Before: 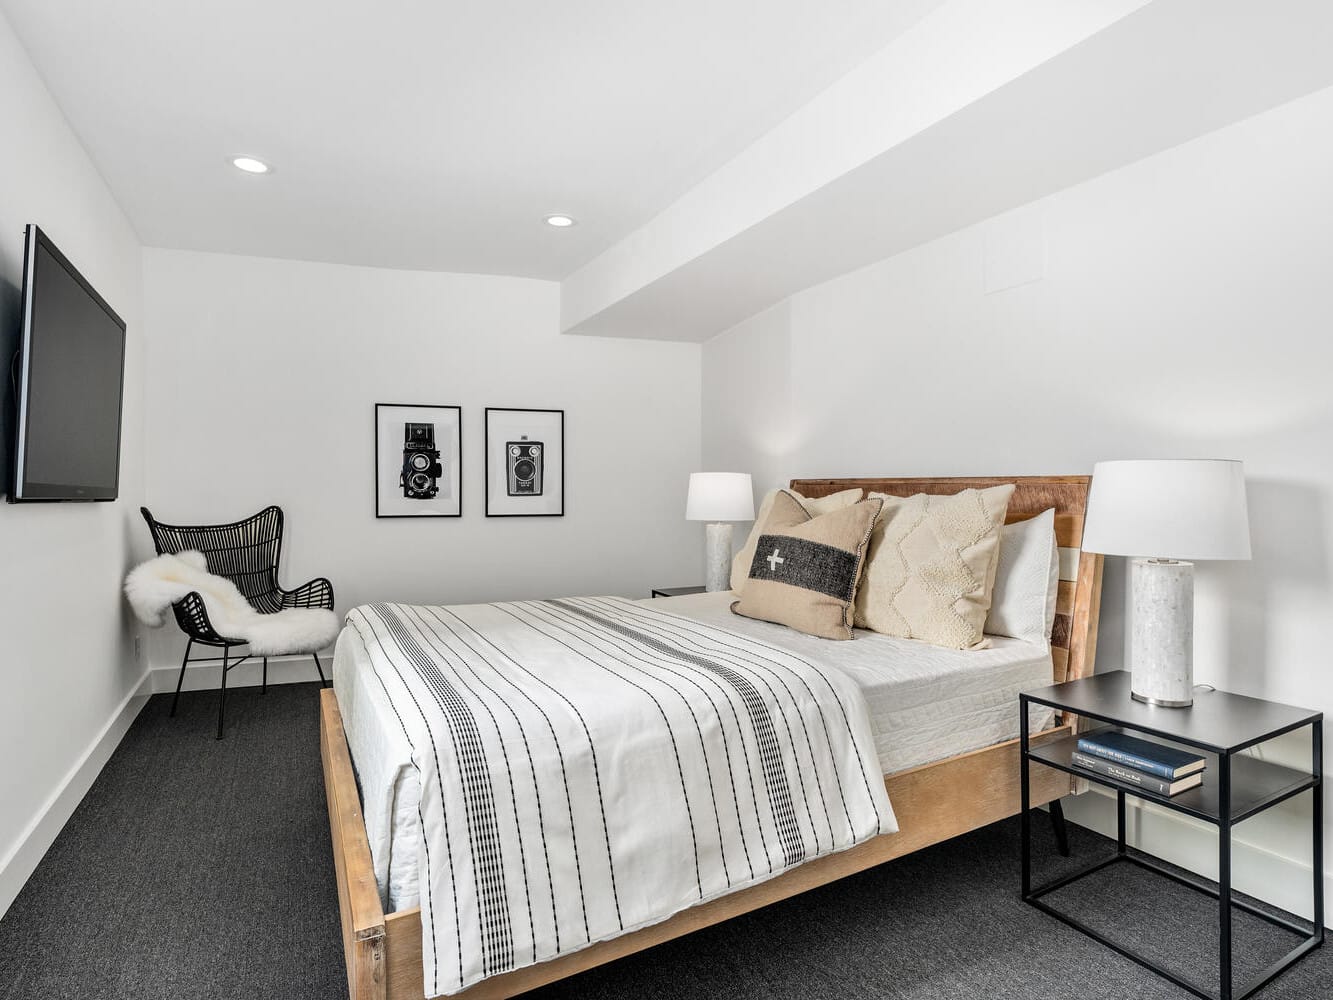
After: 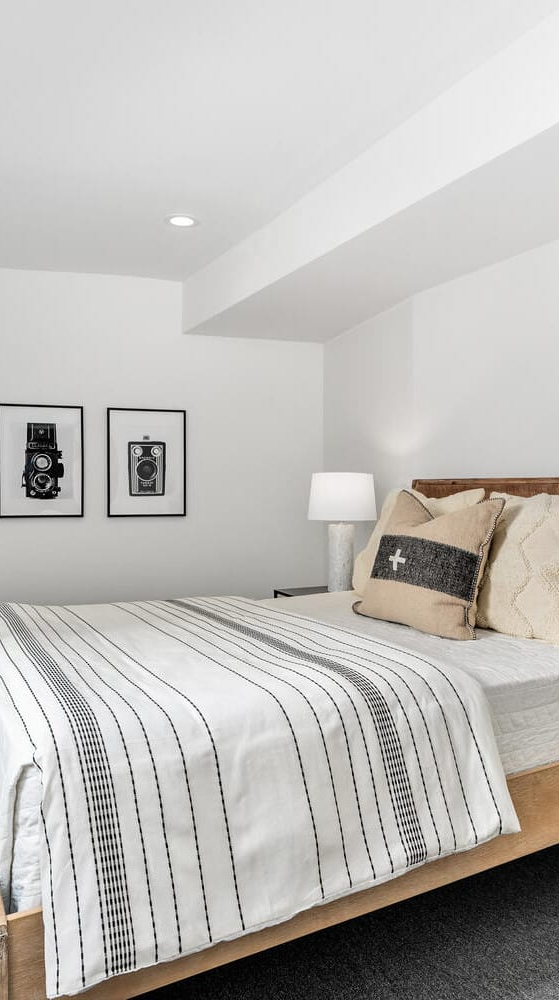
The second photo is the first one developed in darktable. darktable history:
crop: left 28.424%, right 29.606%
